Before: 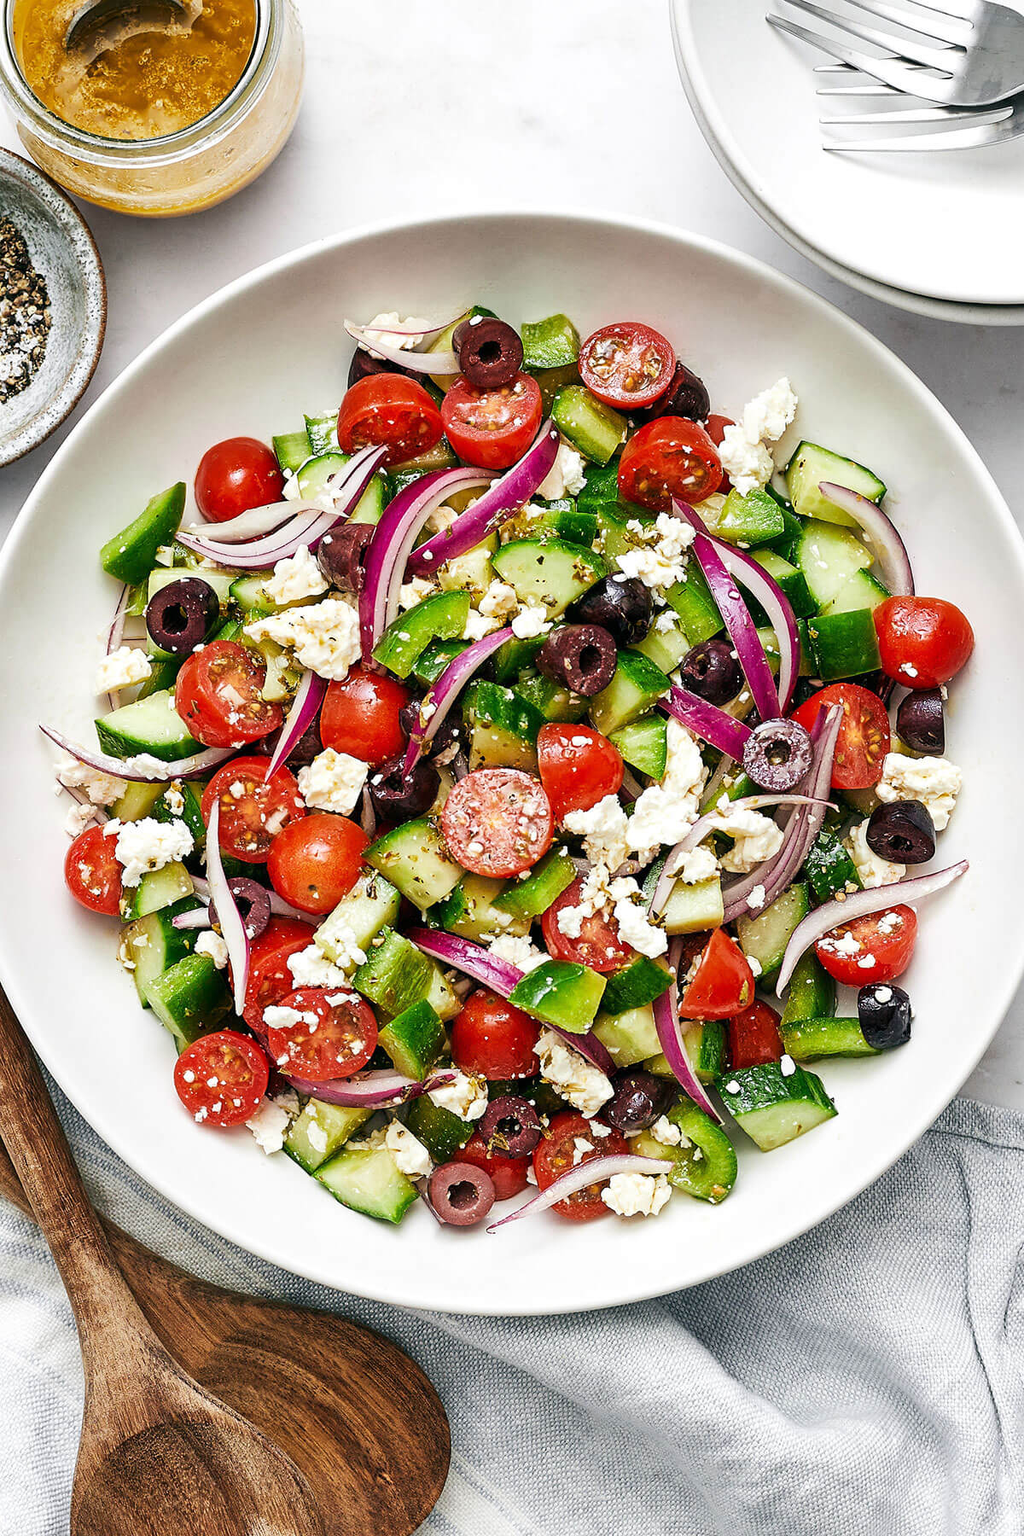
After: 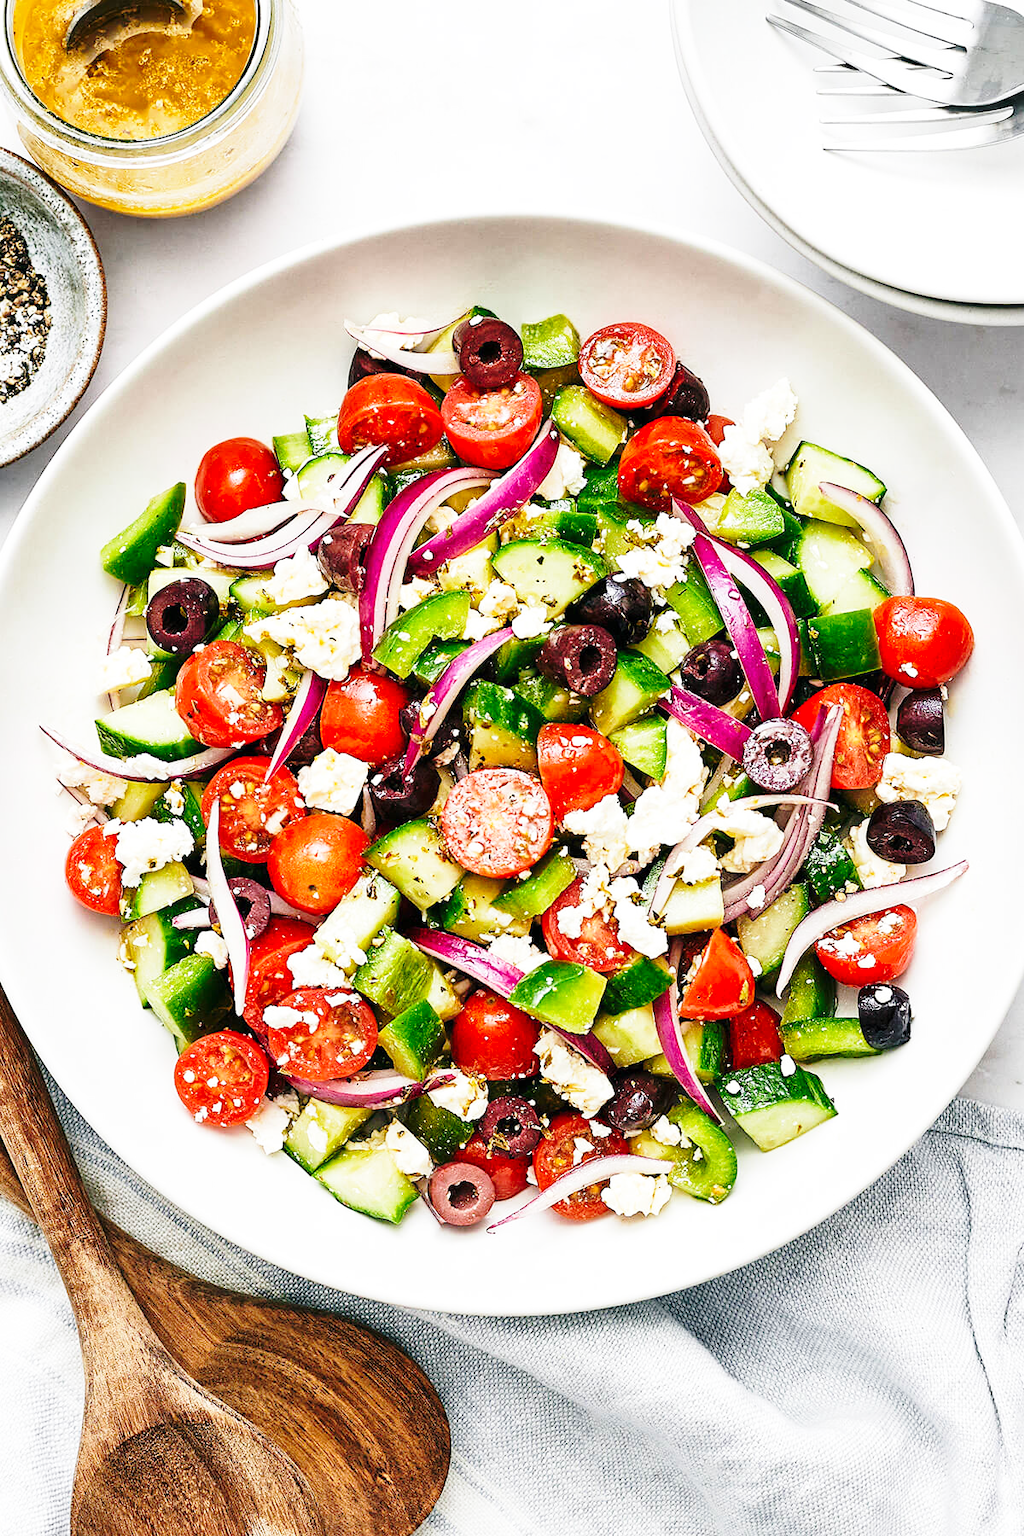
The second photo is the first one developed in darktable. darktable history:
base curve: curves: ch0 [(0, 0) (0.028, 0.03) (0.121, 0.232) (0.46, 0.748) (0.859, 0.968) (1, 1)], exposure shift 0.01, preserve colors none
